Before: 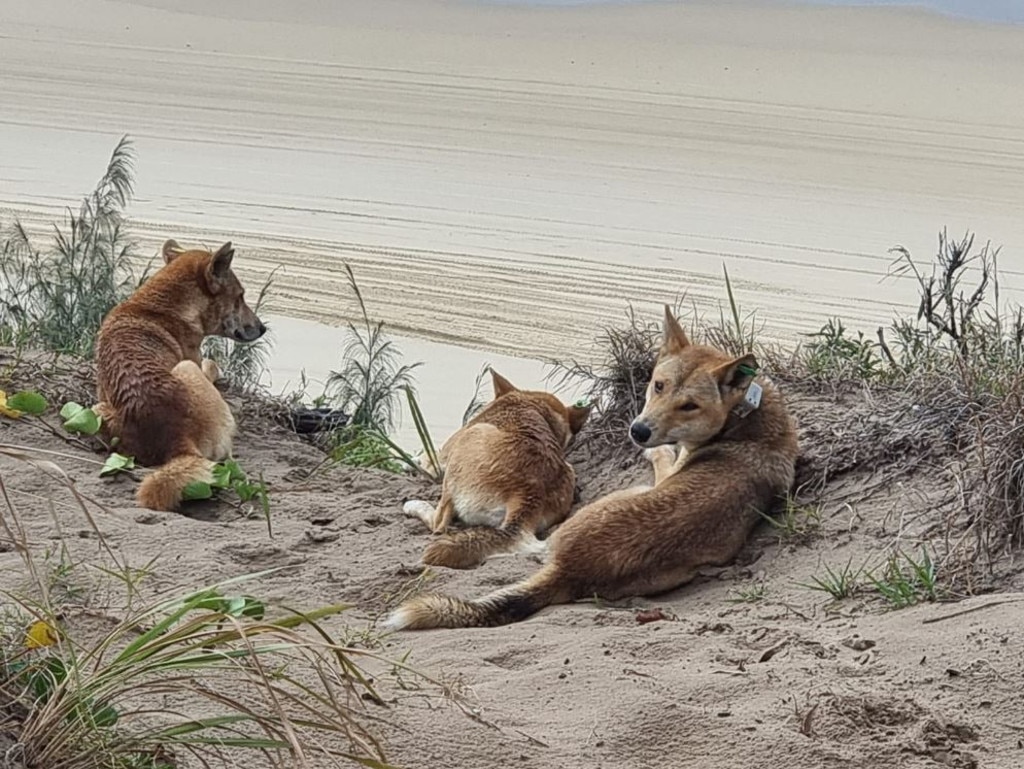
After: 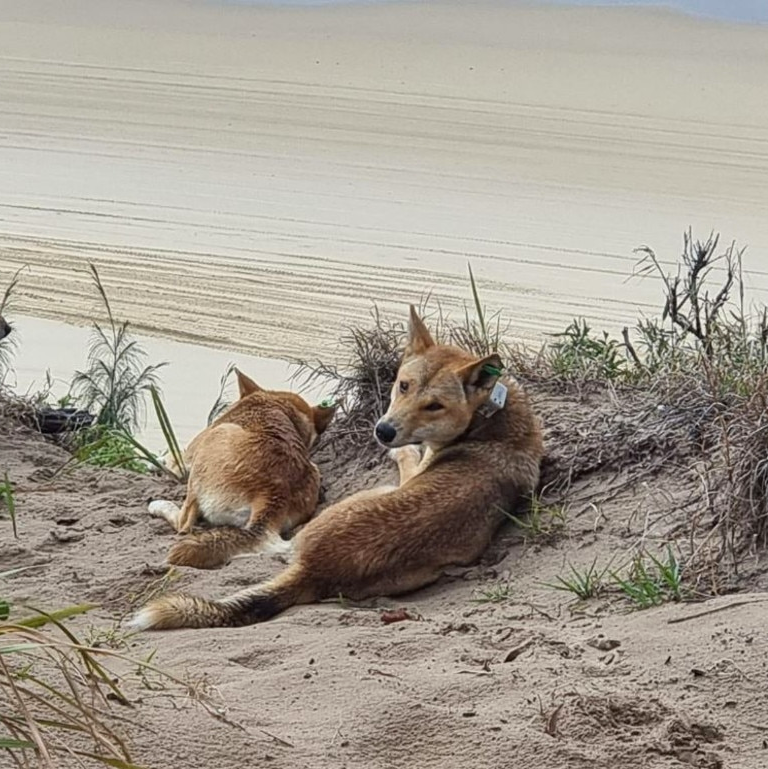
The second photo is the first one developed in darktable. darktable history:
crop and rotate: left 24.976%
contrast brightness saturation: contrast 0.041, saturation 0.151
